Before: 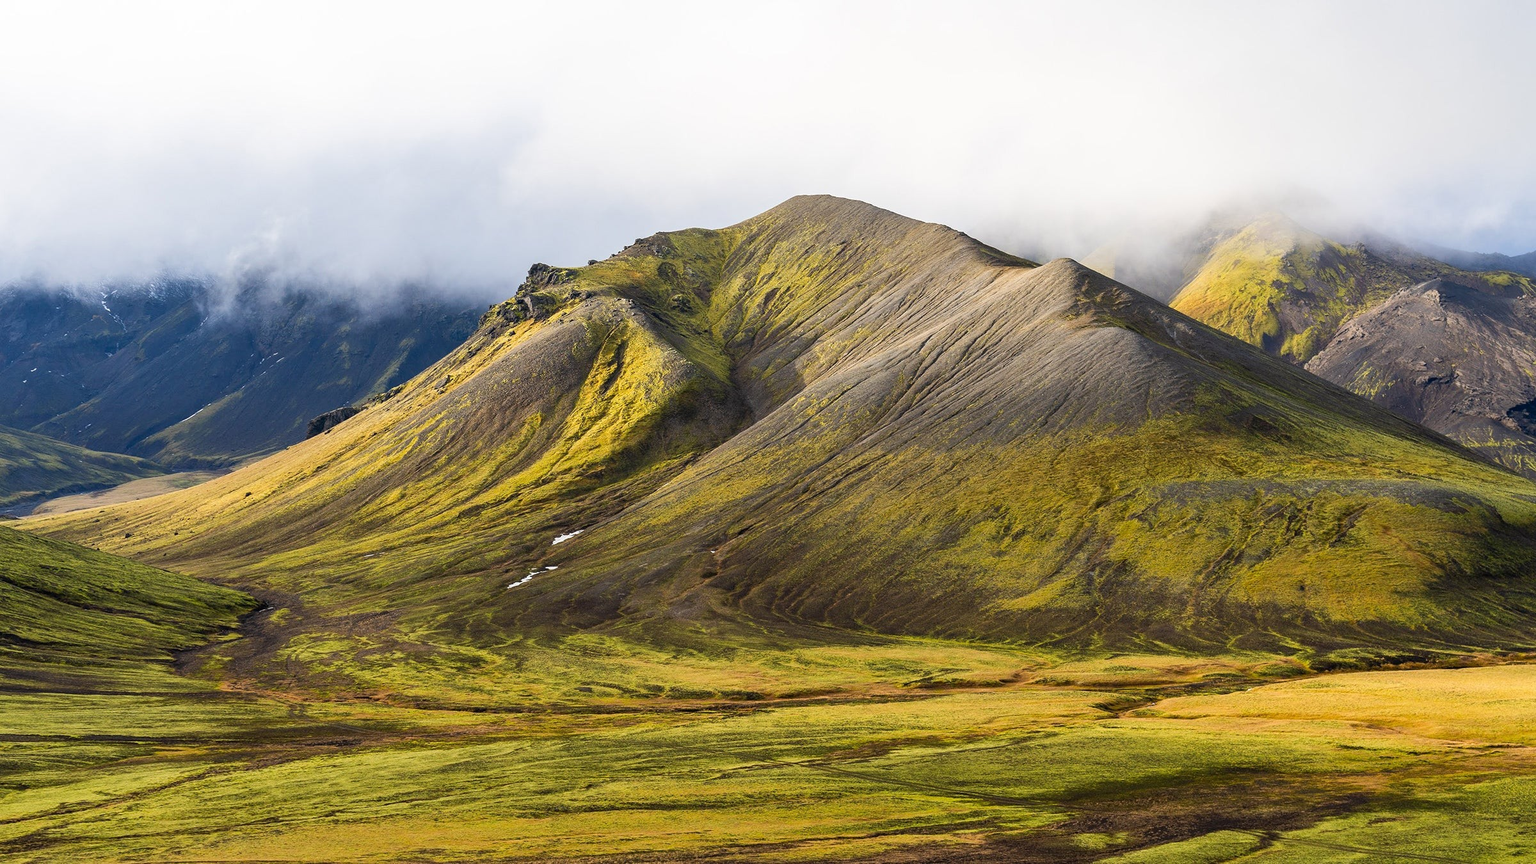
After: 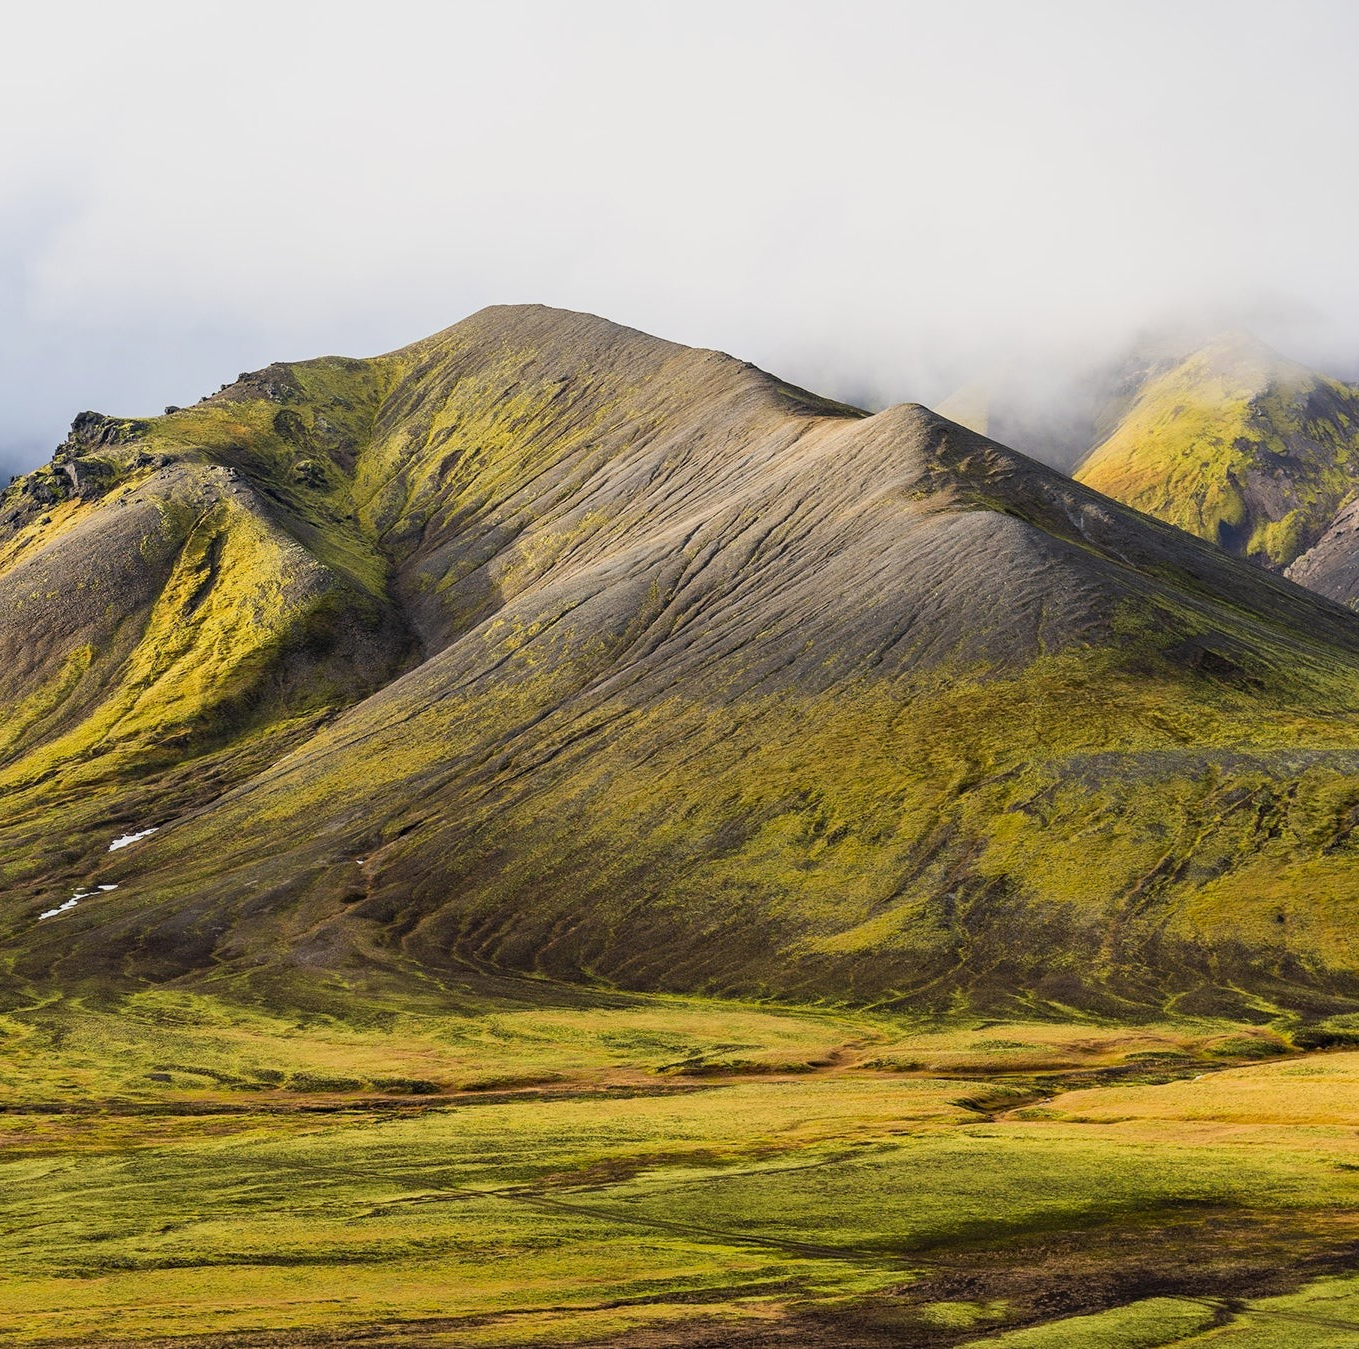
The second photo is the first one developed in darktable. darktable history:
crop: left 31.458%, top 0%, right 11.876%
filmic rgb: black relative exposure -11.35 EV, white relative exposure 3.22 EV, hardness 6.76, color science v6 (2022)
